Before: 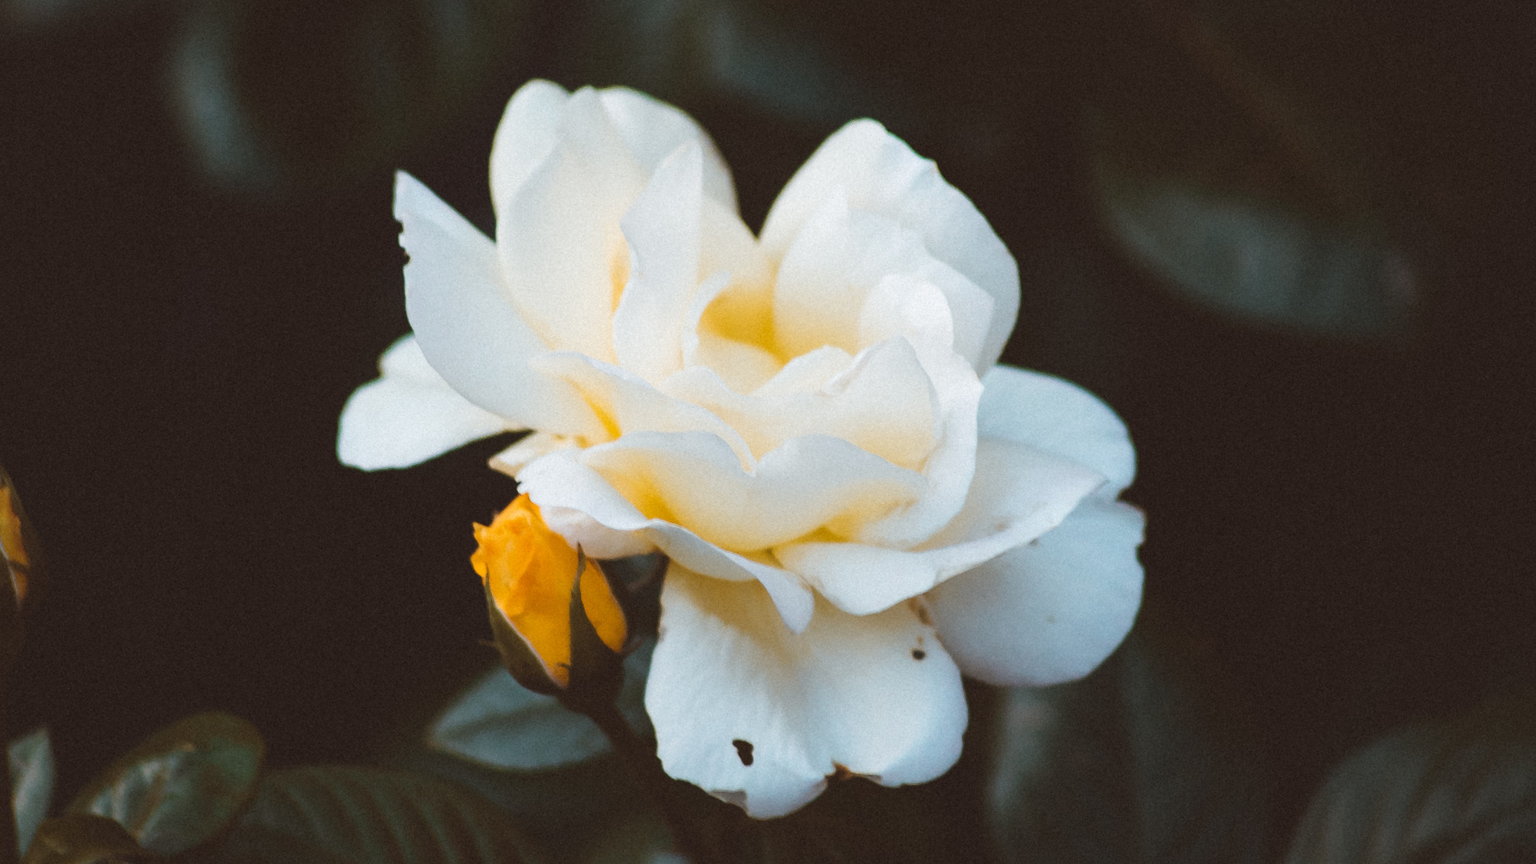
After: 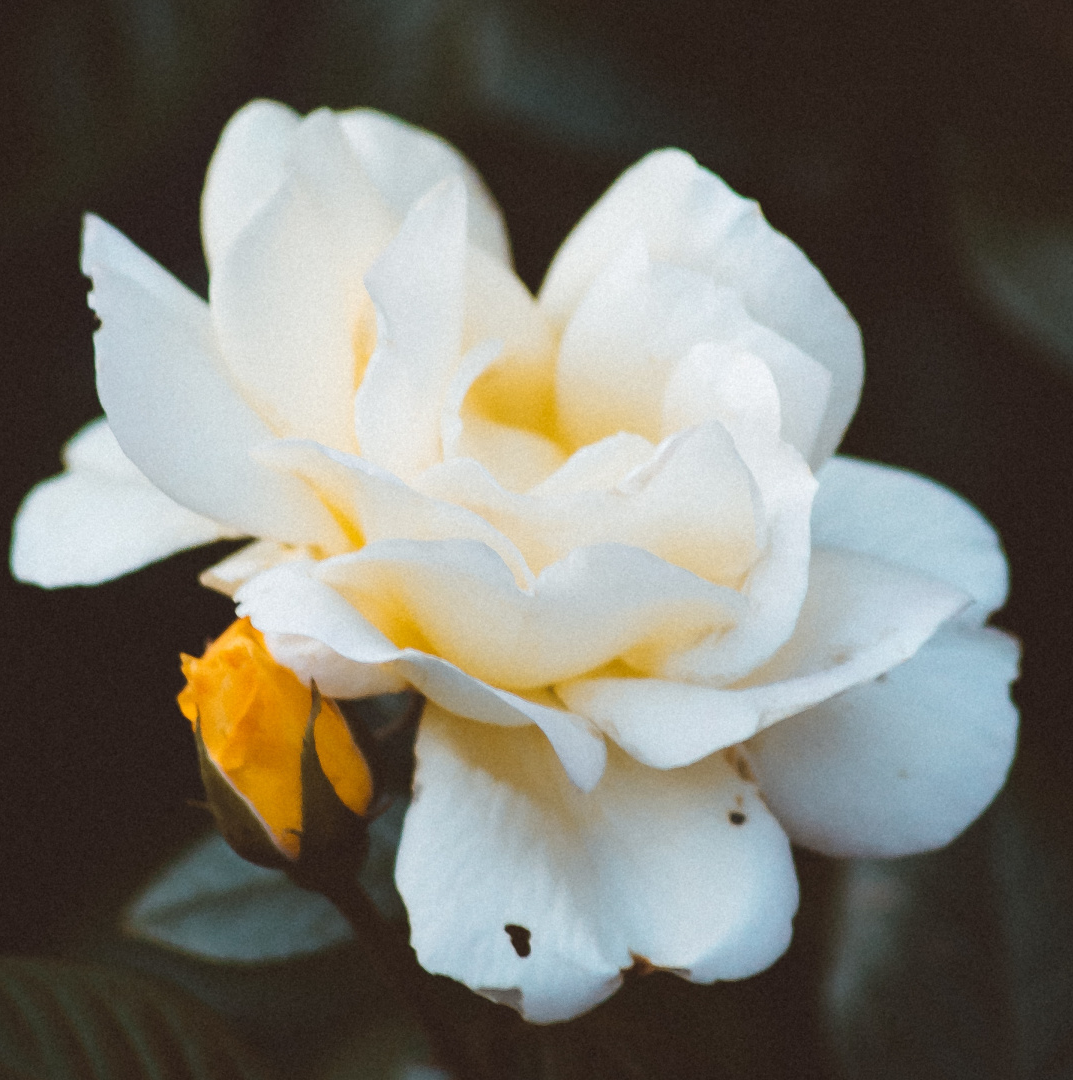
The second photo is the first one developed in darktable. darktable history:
crop: left 21.435%, right 22.636%
